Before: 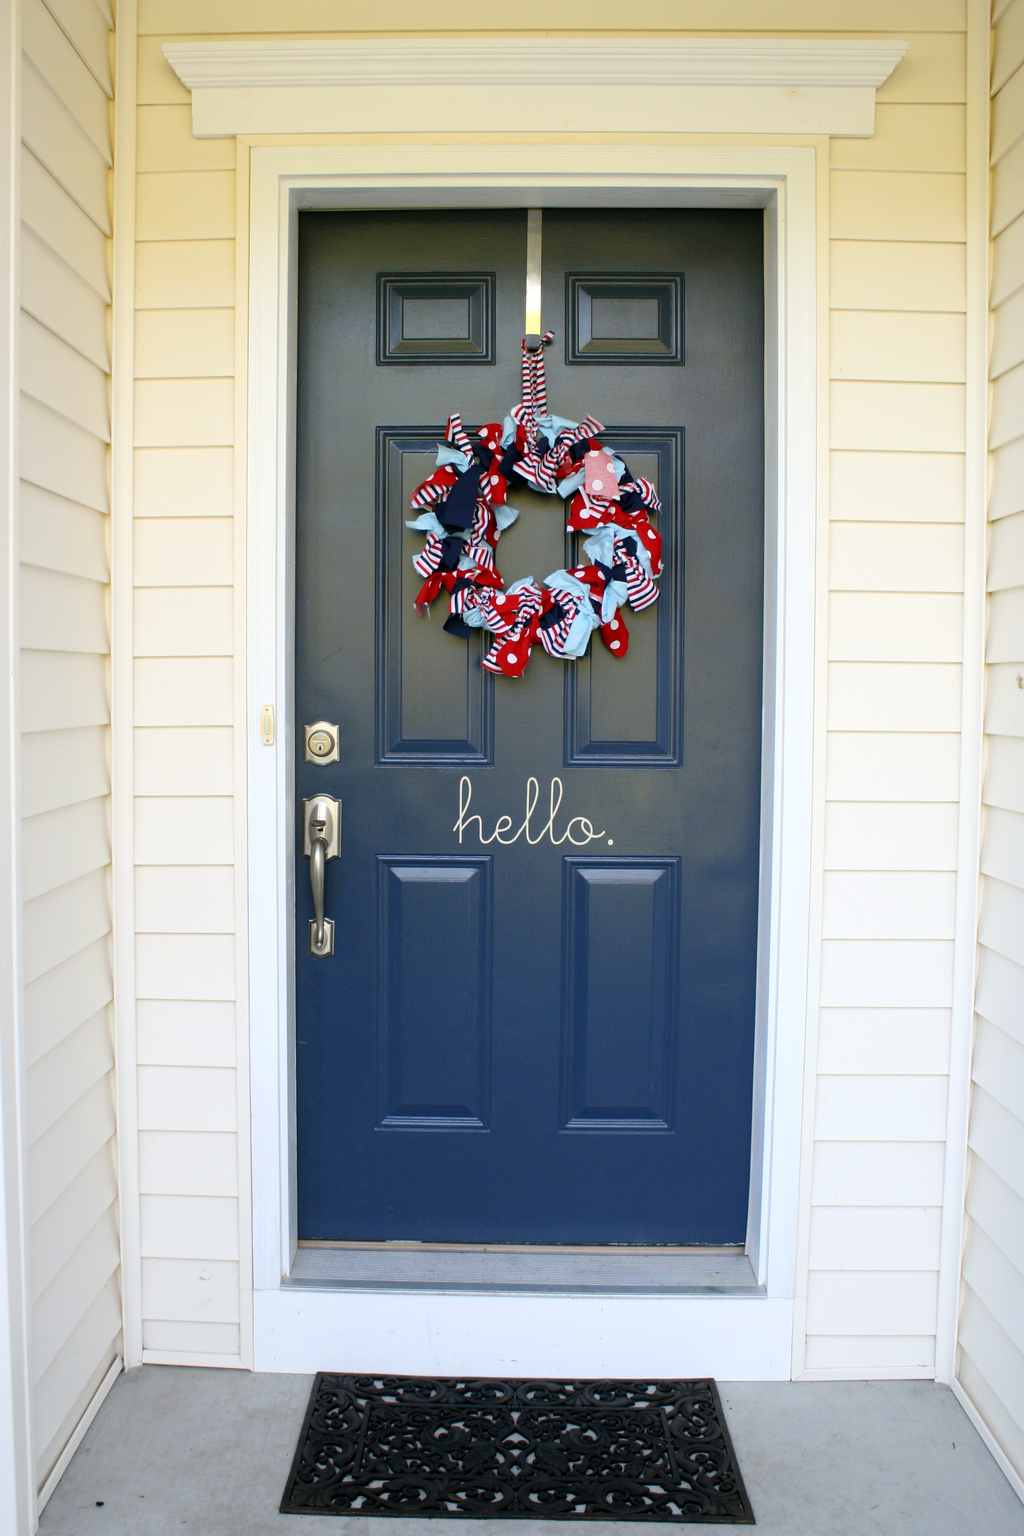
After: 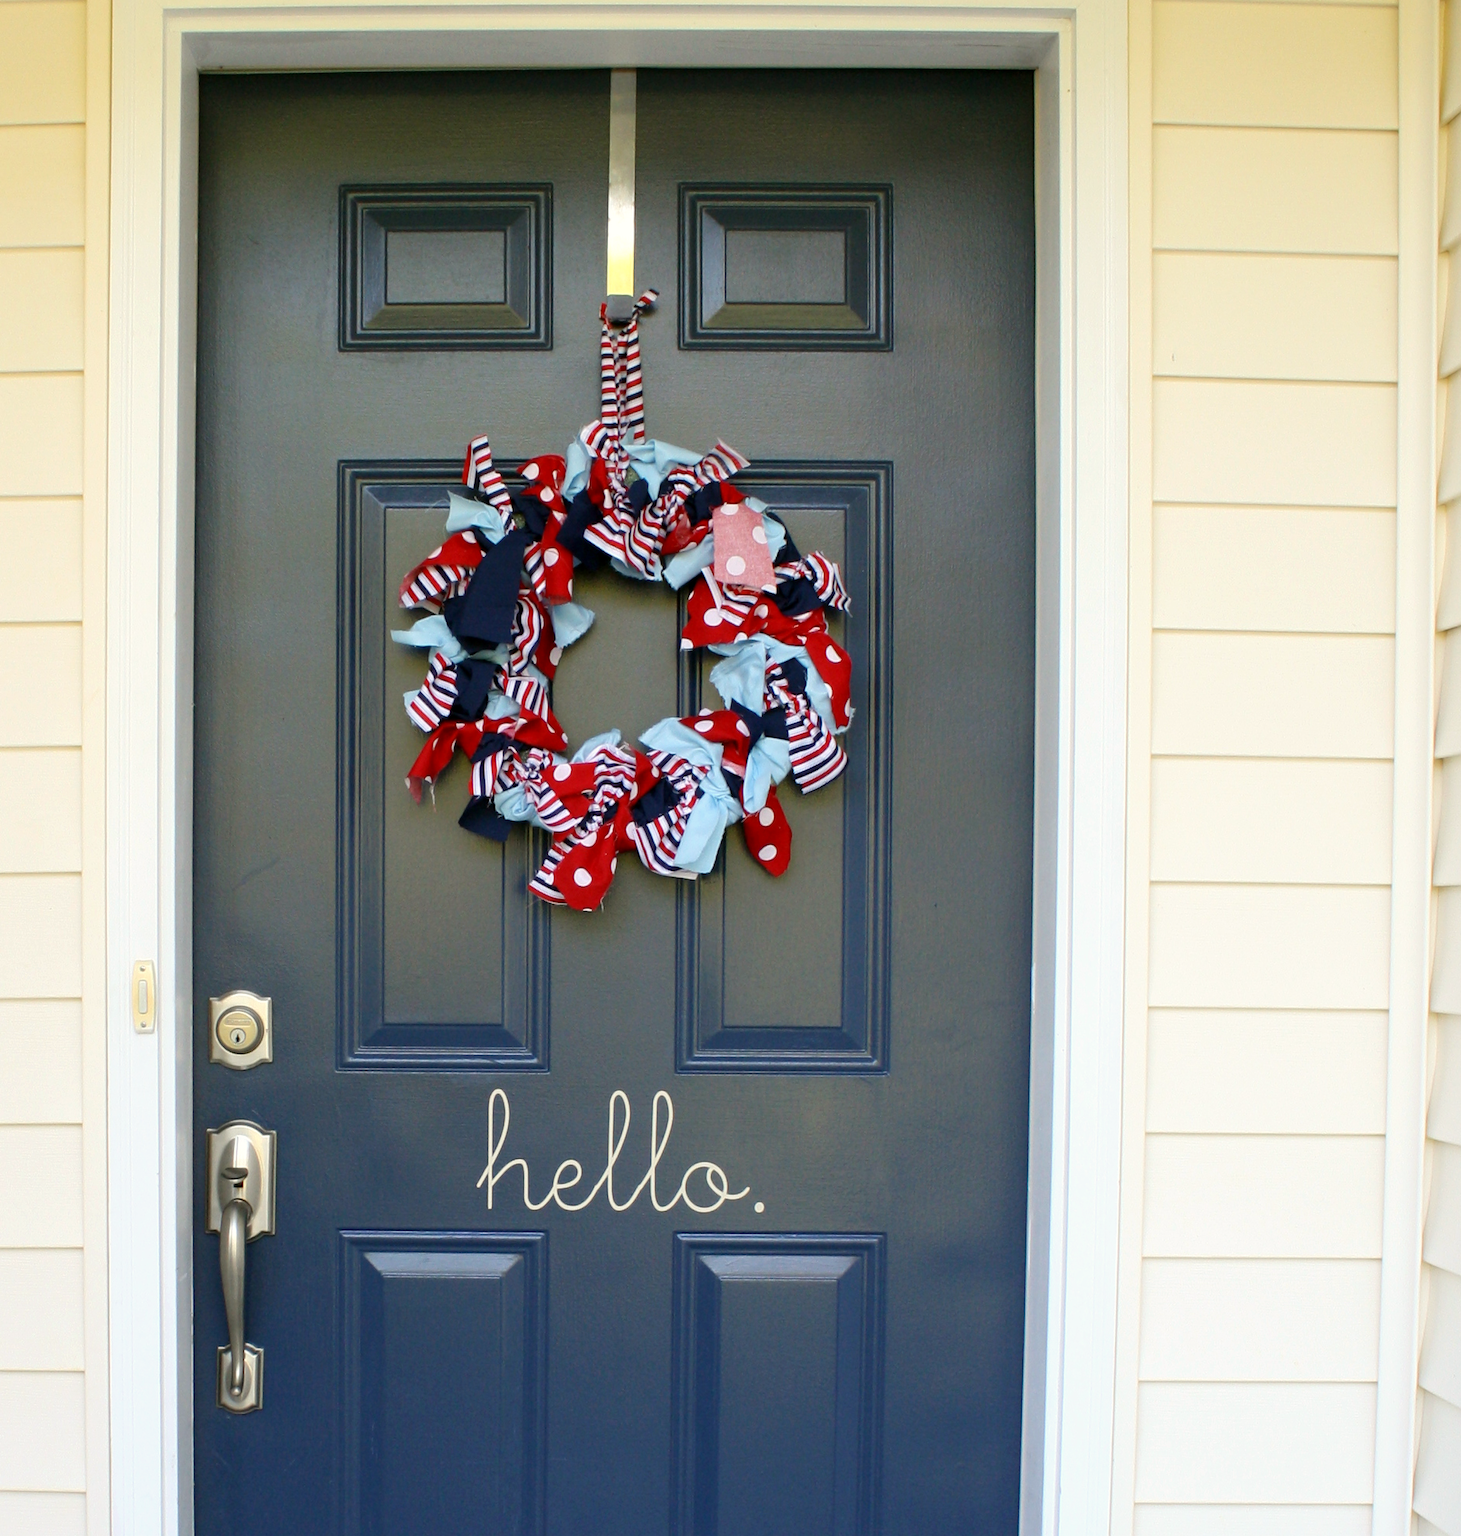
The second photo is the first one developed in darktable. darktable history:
crop: left 18.38%, top 11.092%, right 2.134%, bottom 33.217%
color correction: highlights b* 3
white balance: red 1, blue 1
